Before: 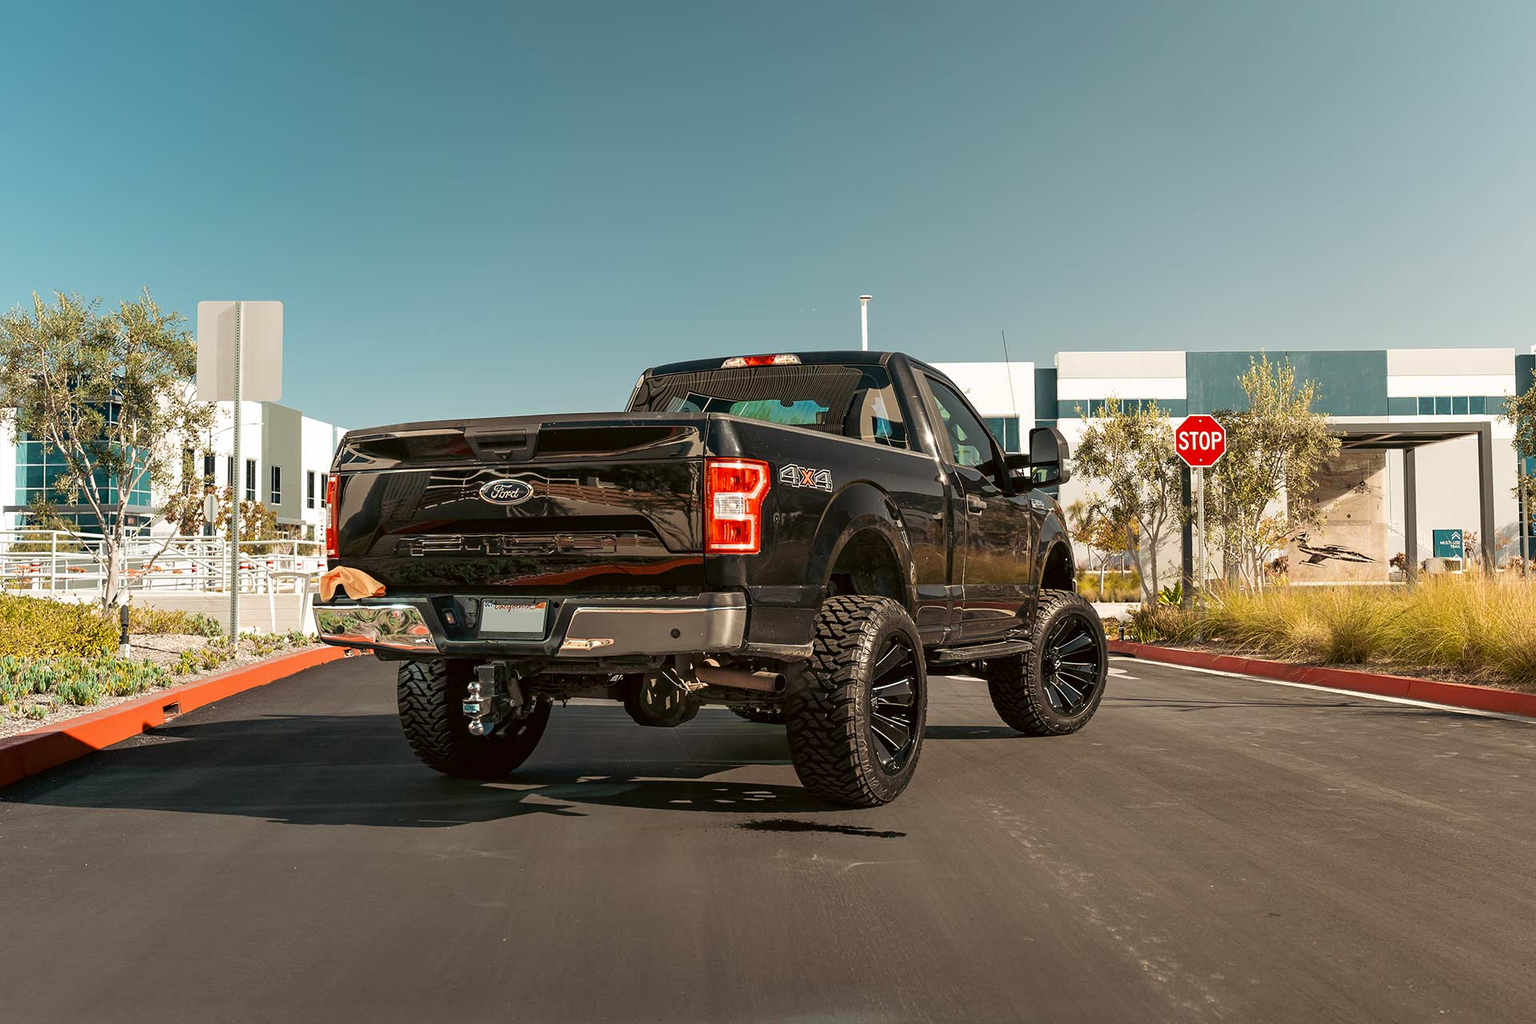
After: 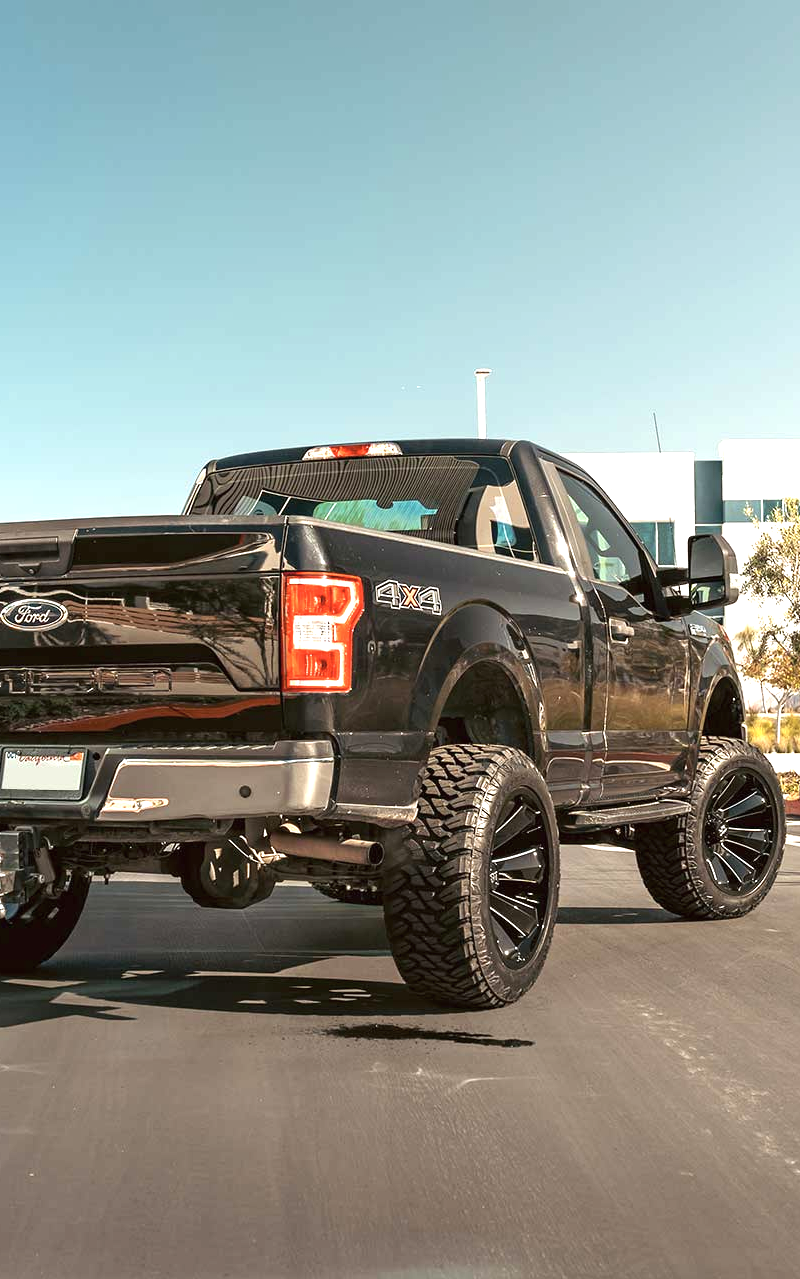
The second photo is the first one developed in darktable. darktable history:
exposure: black level correction 0, exposure 1.1 EV, compensate exposure bias true, compensate highlight preservation false
crop: left 31.229%, right 27.105%
contrast brightness saturation: saturation -0.17
